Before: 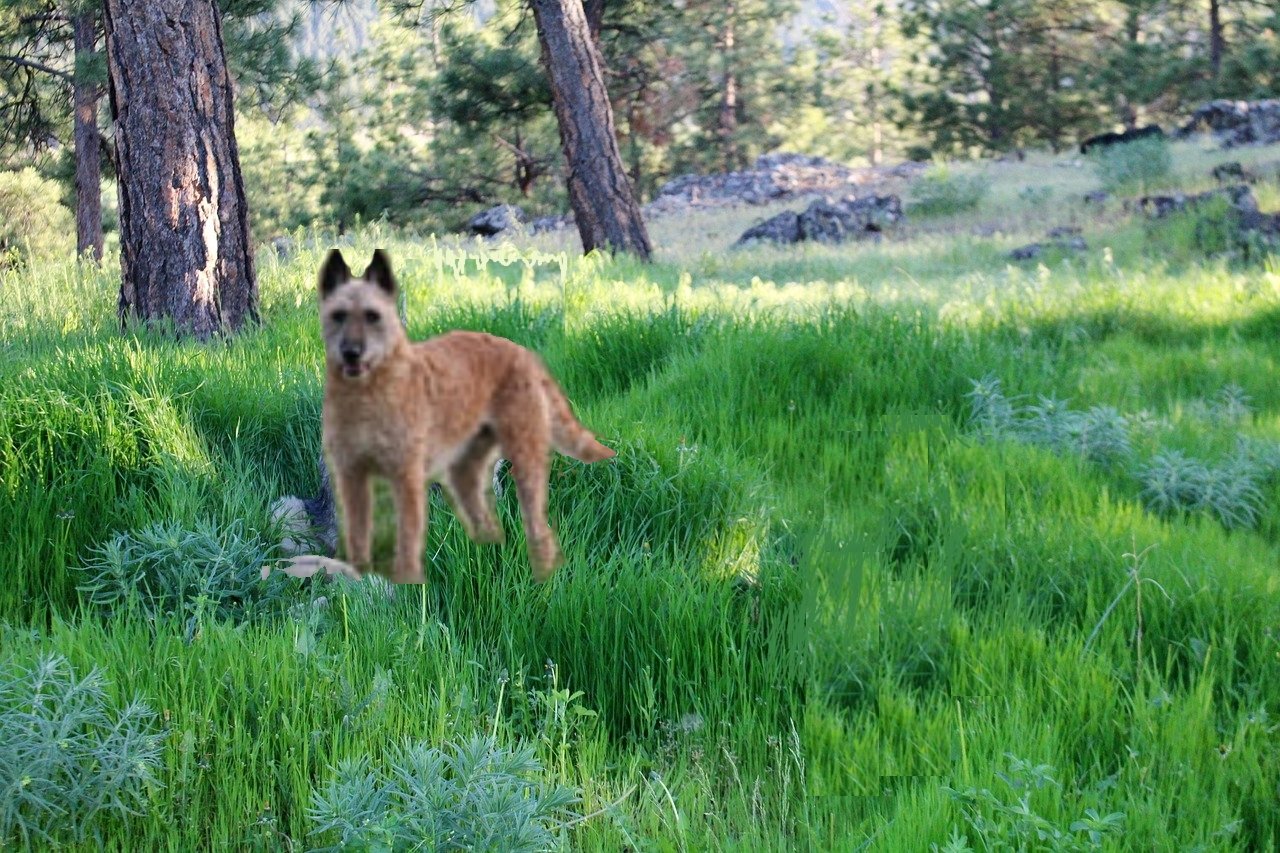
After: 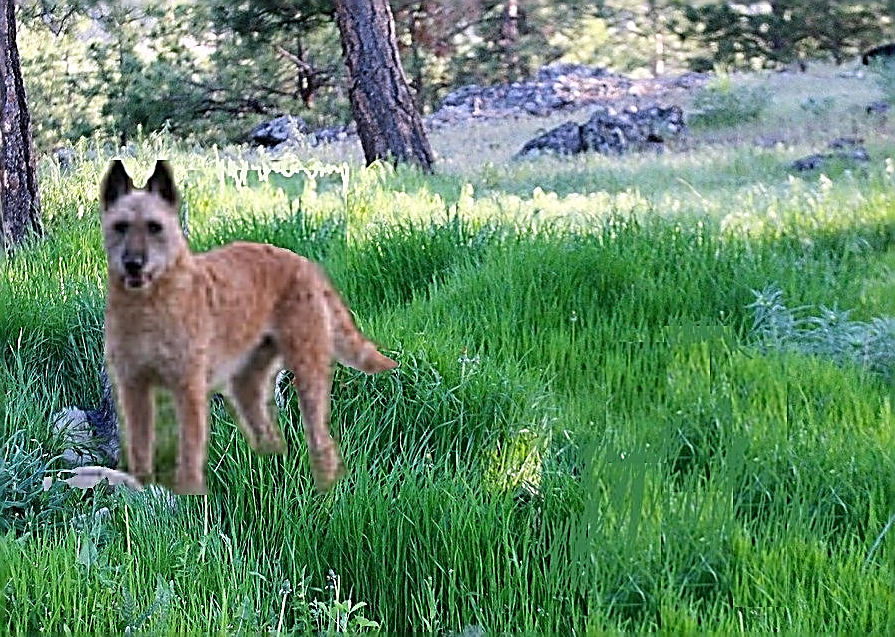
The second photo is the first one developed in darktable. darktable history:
crop and rotate: left 17.046%, top 10.659%, right 12.989%, bottom 14.553%
white balance: red 1.004, blue 1.096
sharpen: amount 2
